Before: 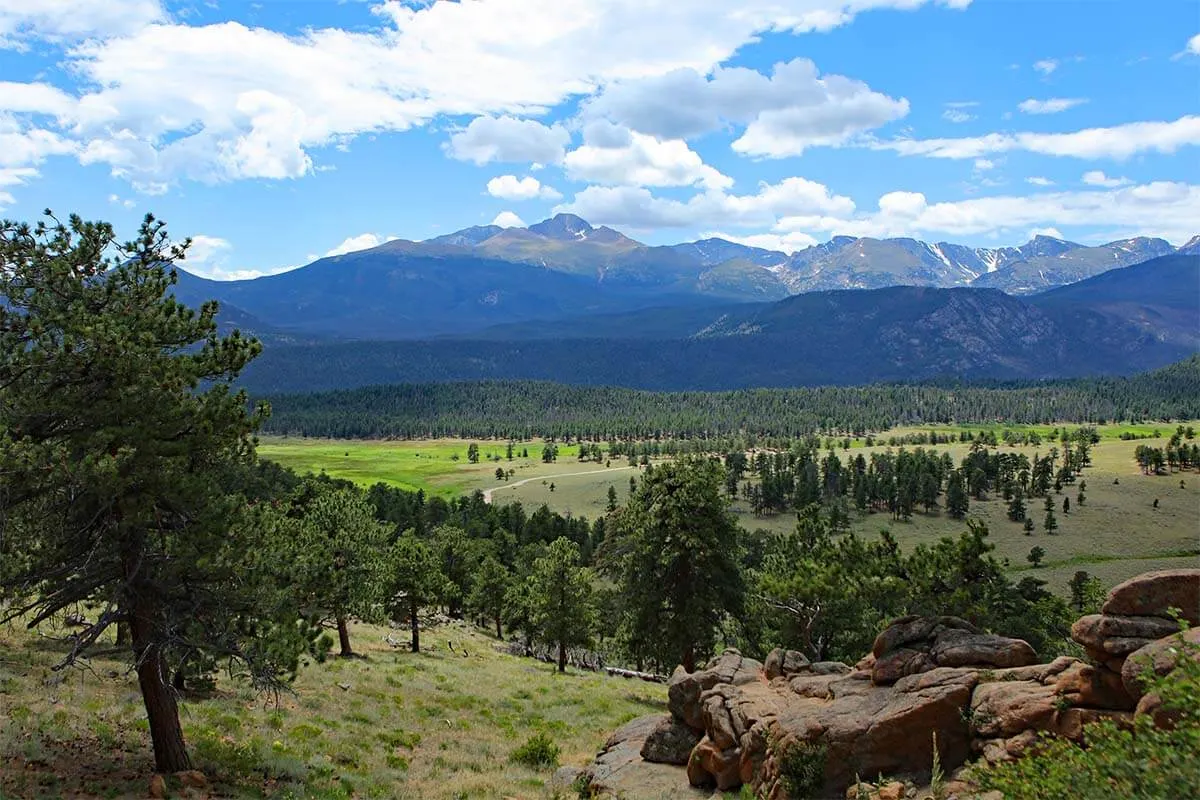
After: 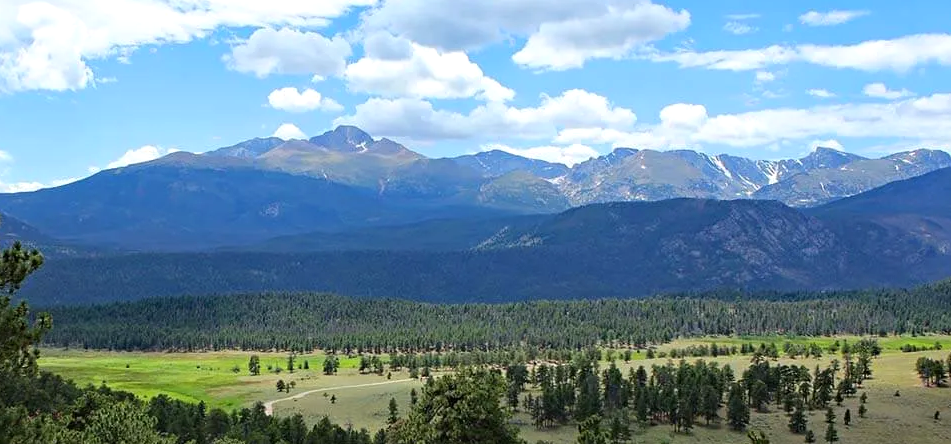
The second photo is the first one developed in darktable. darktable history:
crop: left 18.259%, top 11.107%, right 2.467%, bottom 33.335%
exposure: exposure 0.124 EV, compensate highlight preservation false
